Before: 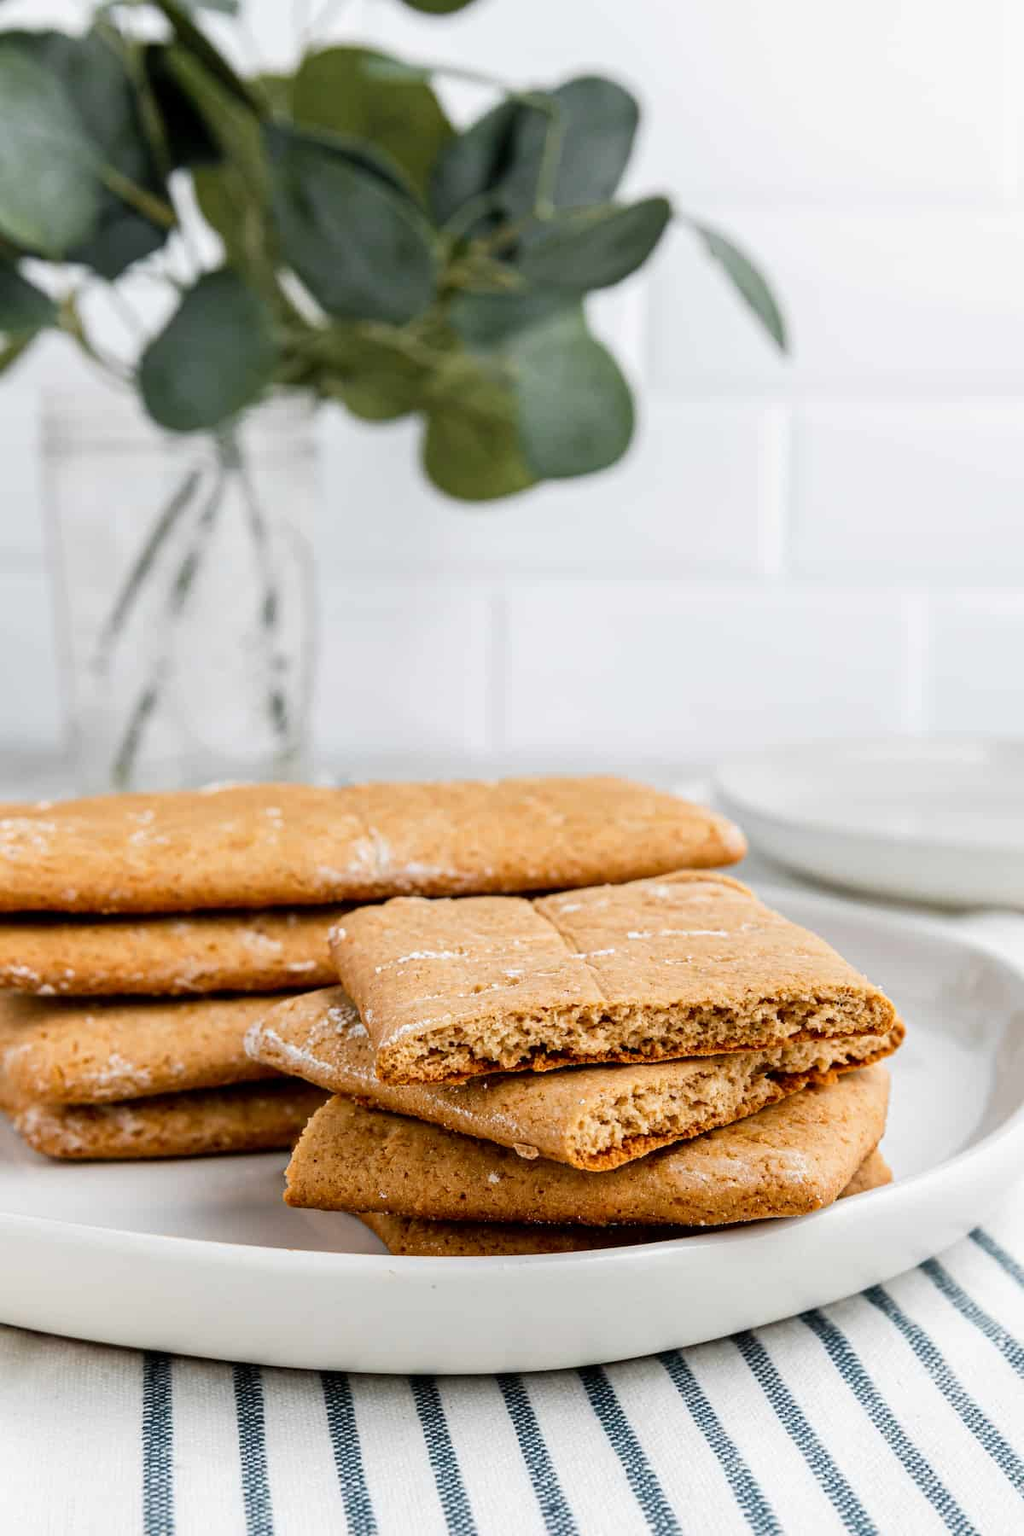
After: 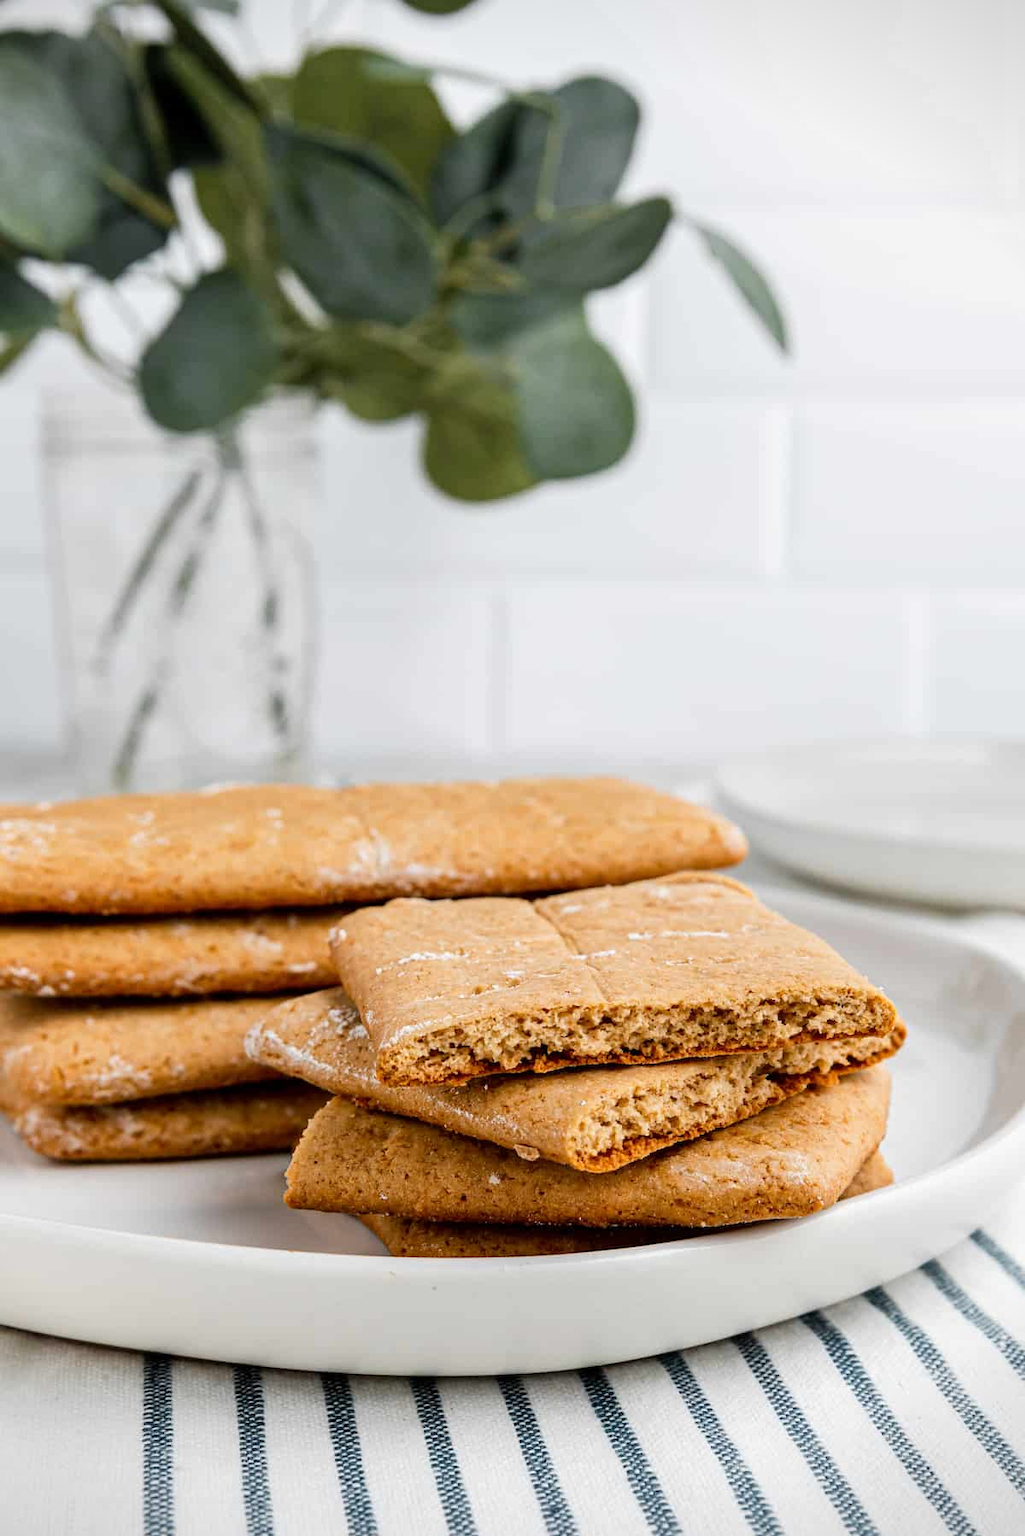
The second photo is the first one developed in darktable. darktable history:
crop: bottom 0.061%
vignetting: fall-off start 91.35%
